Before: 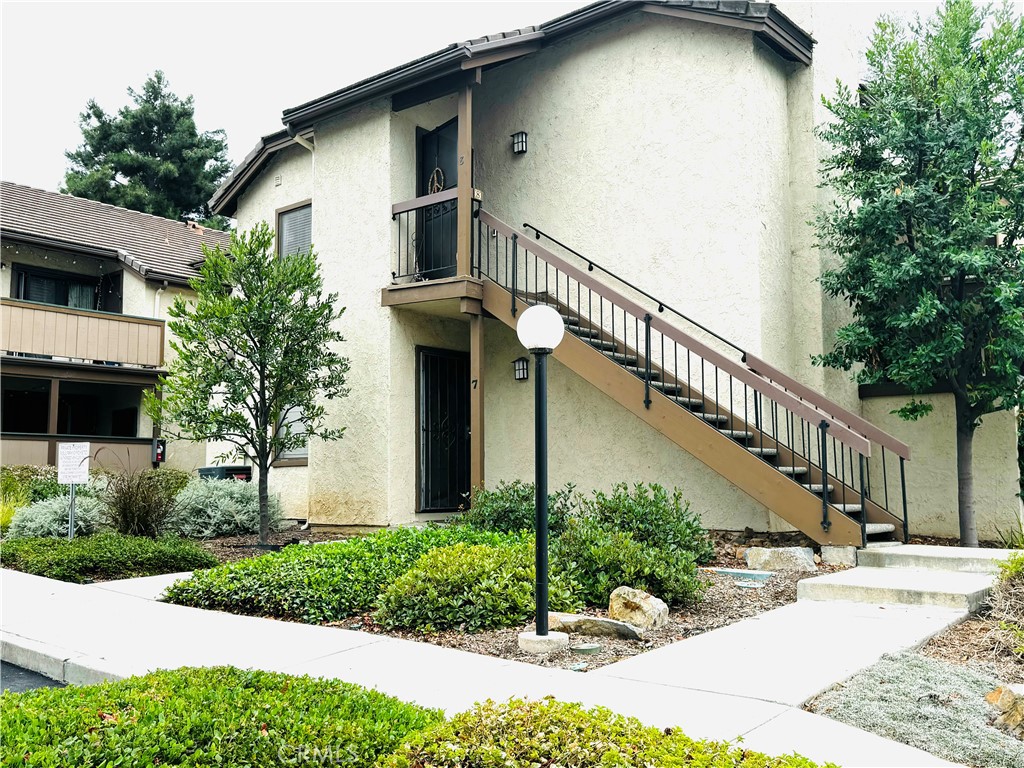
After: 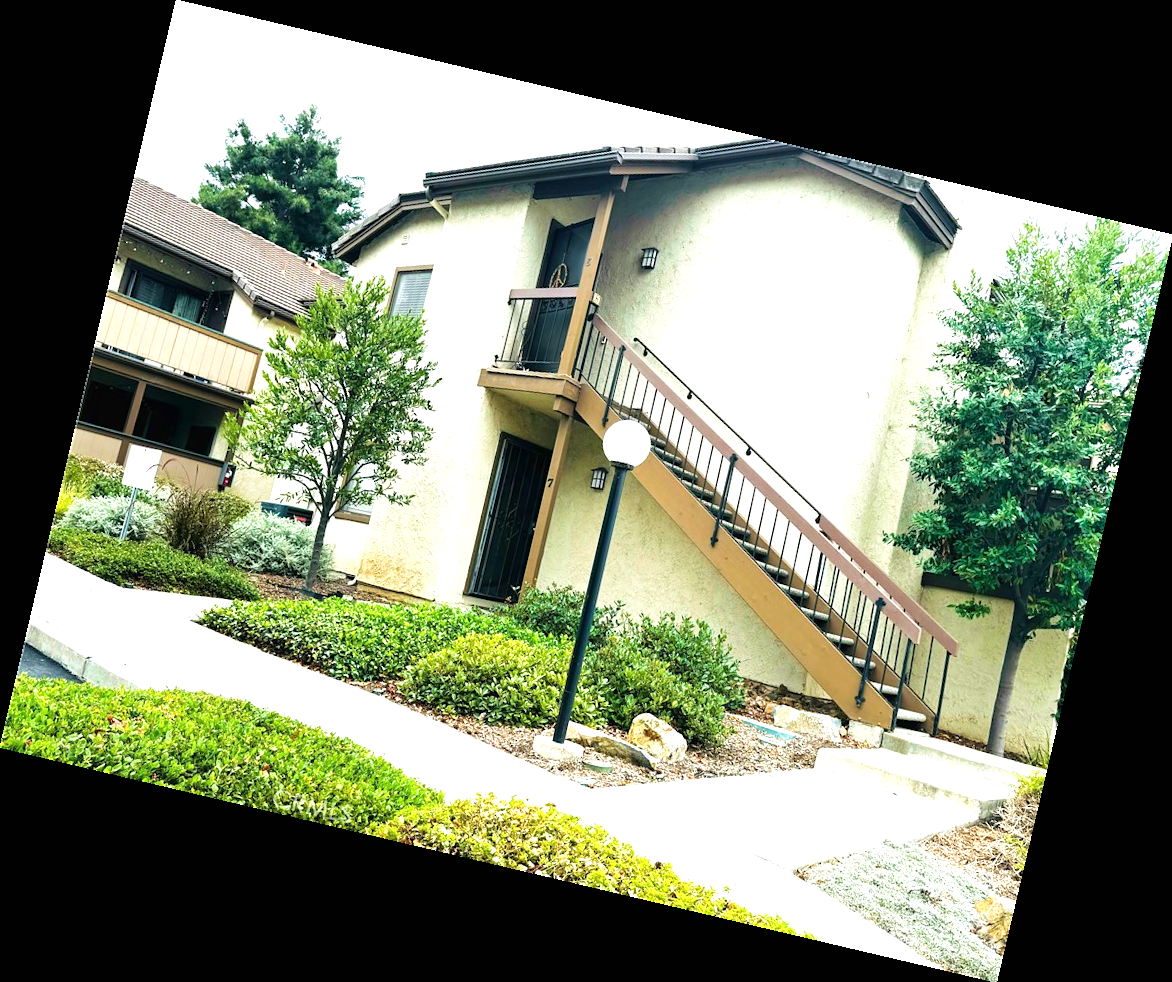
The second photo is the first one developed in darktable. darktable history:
exposure: black level correction 0, exposure 0.7 EV, compensate exposure bias true, compensate highlight preservation false
rotate and perspective: rotation 13.27°, automatic cropping off
velvia: strength 45%
